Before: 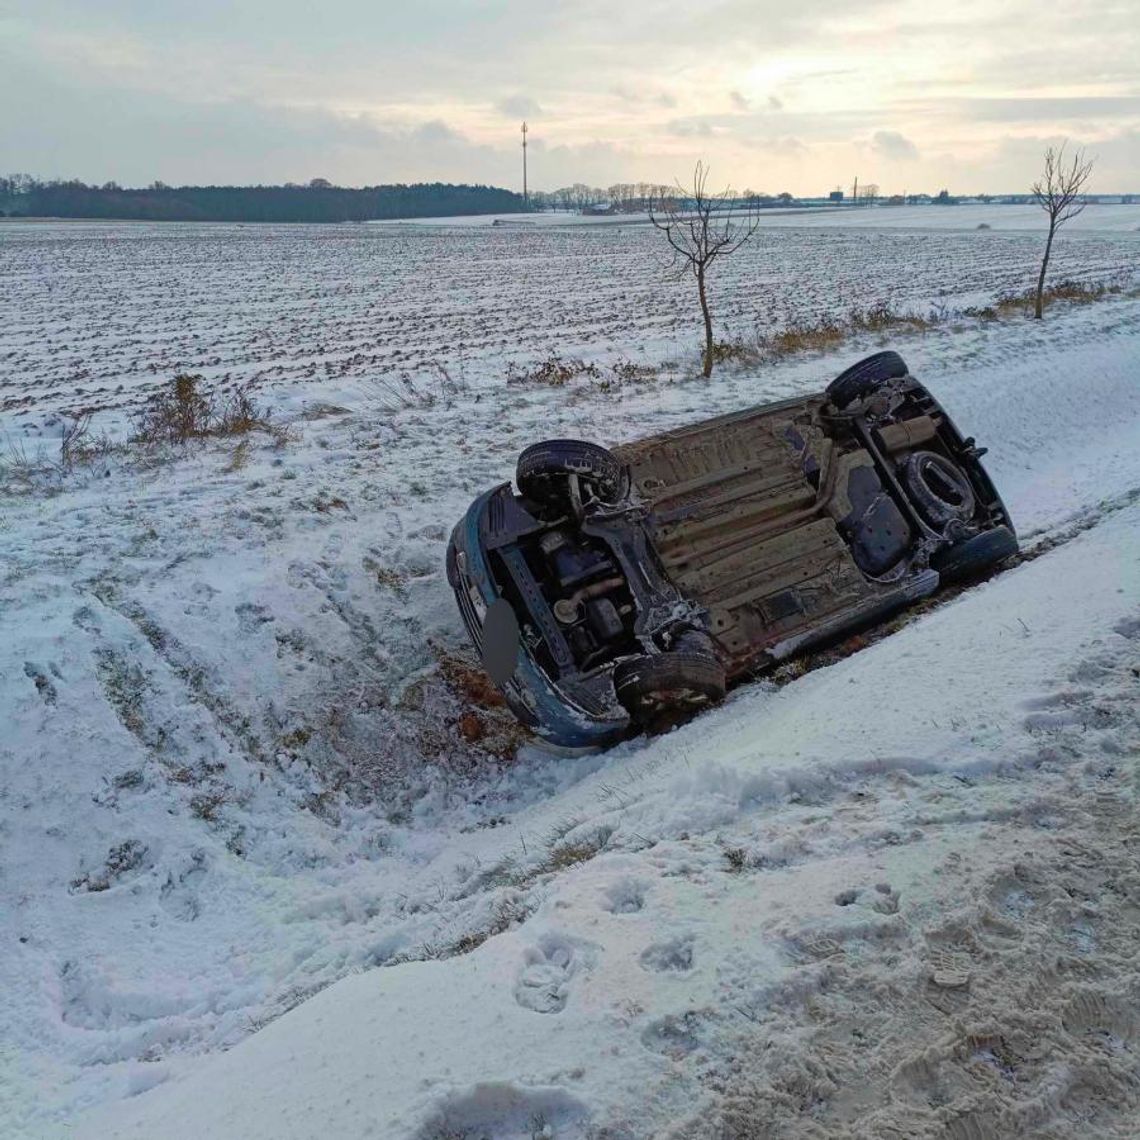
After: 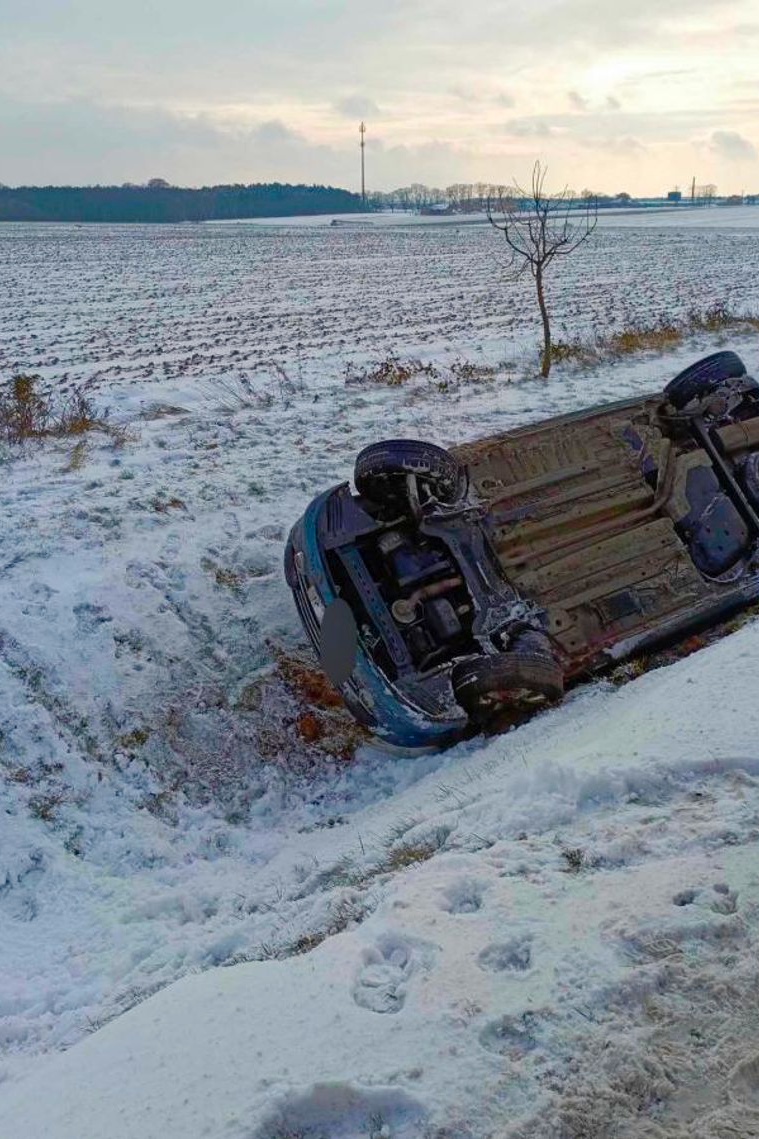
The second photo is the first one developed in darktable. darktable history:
color balance rgb: perceptual saturation grading › global saturation 20%, perceptual saturation grading › highlights -25%, perceptual saturation grading › shadows 50%
crop and rotate: left 14.292%, right 19.041%
